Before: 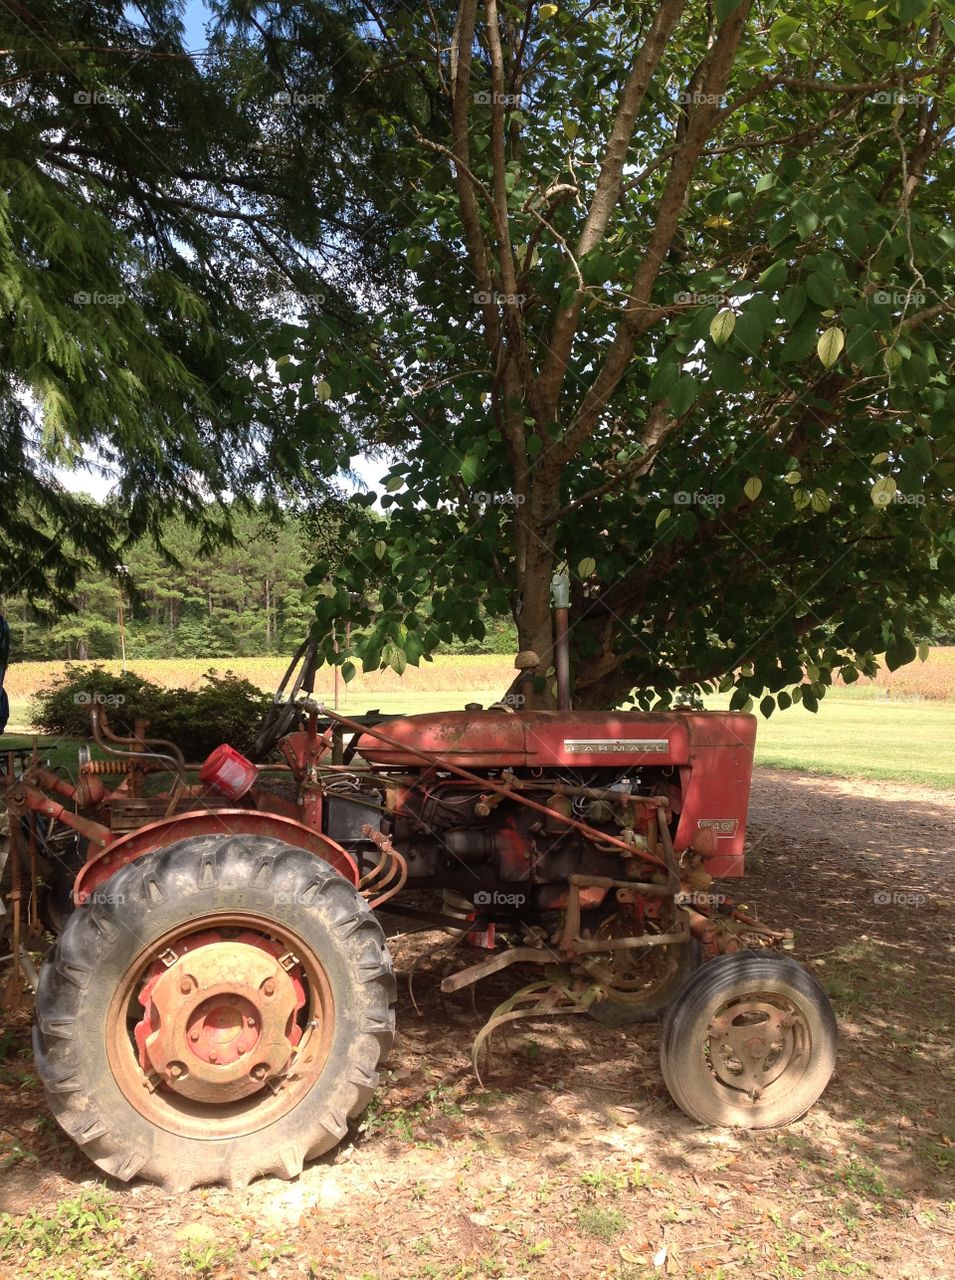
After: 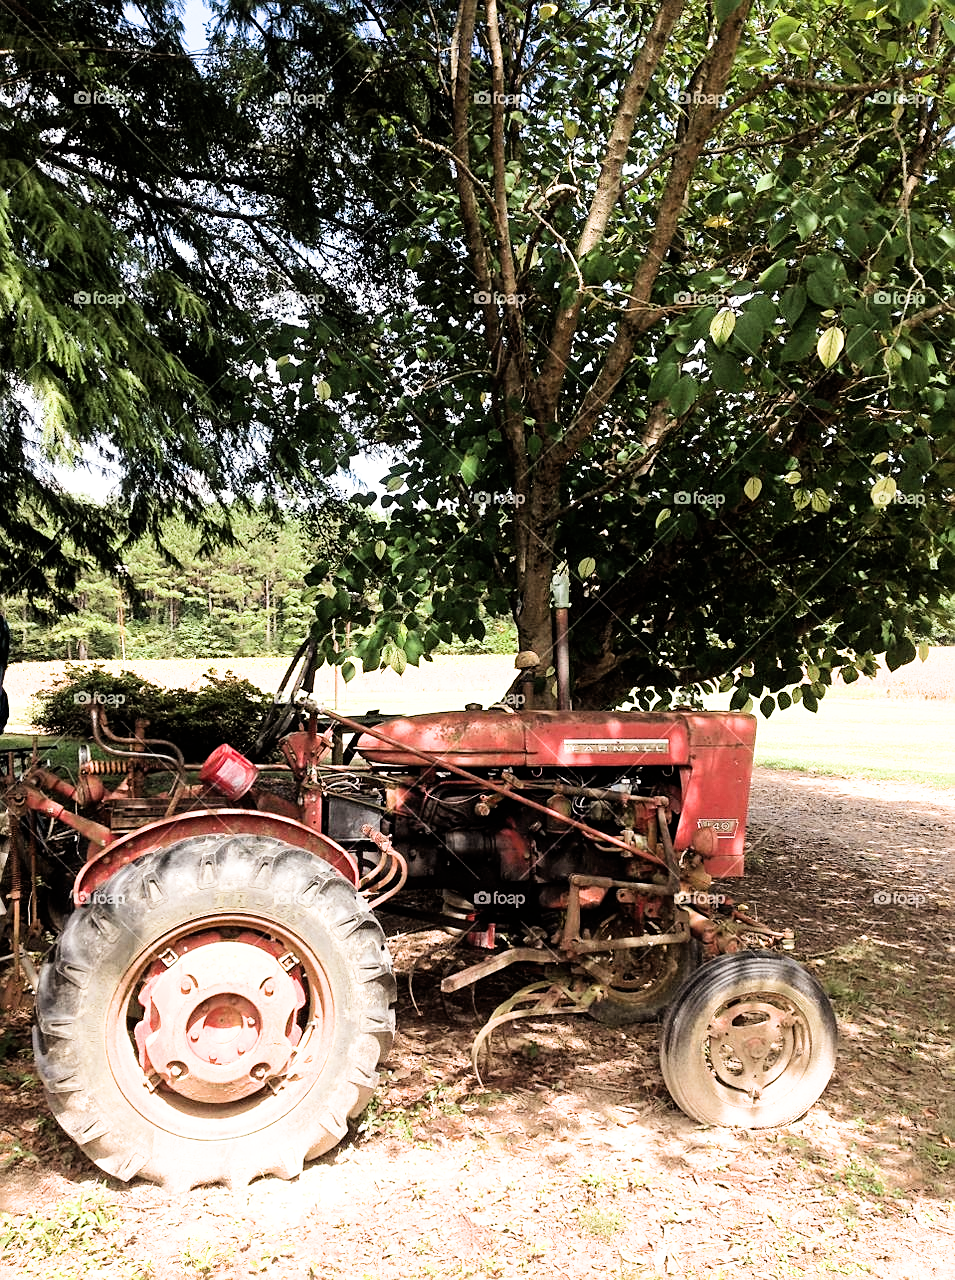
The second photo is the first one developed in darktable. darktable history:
exposure: black level correction 0, exposure 1.2 EV, compensate exposure bias true, compensate highlight preservation false
filmic rgb: black relative exposure -5.06 EV, white relative exposure 3.56 EV, hardness 3.18, contrast 1.512, highlights saturation mix -48.91%
sharpen: on, module defaults
